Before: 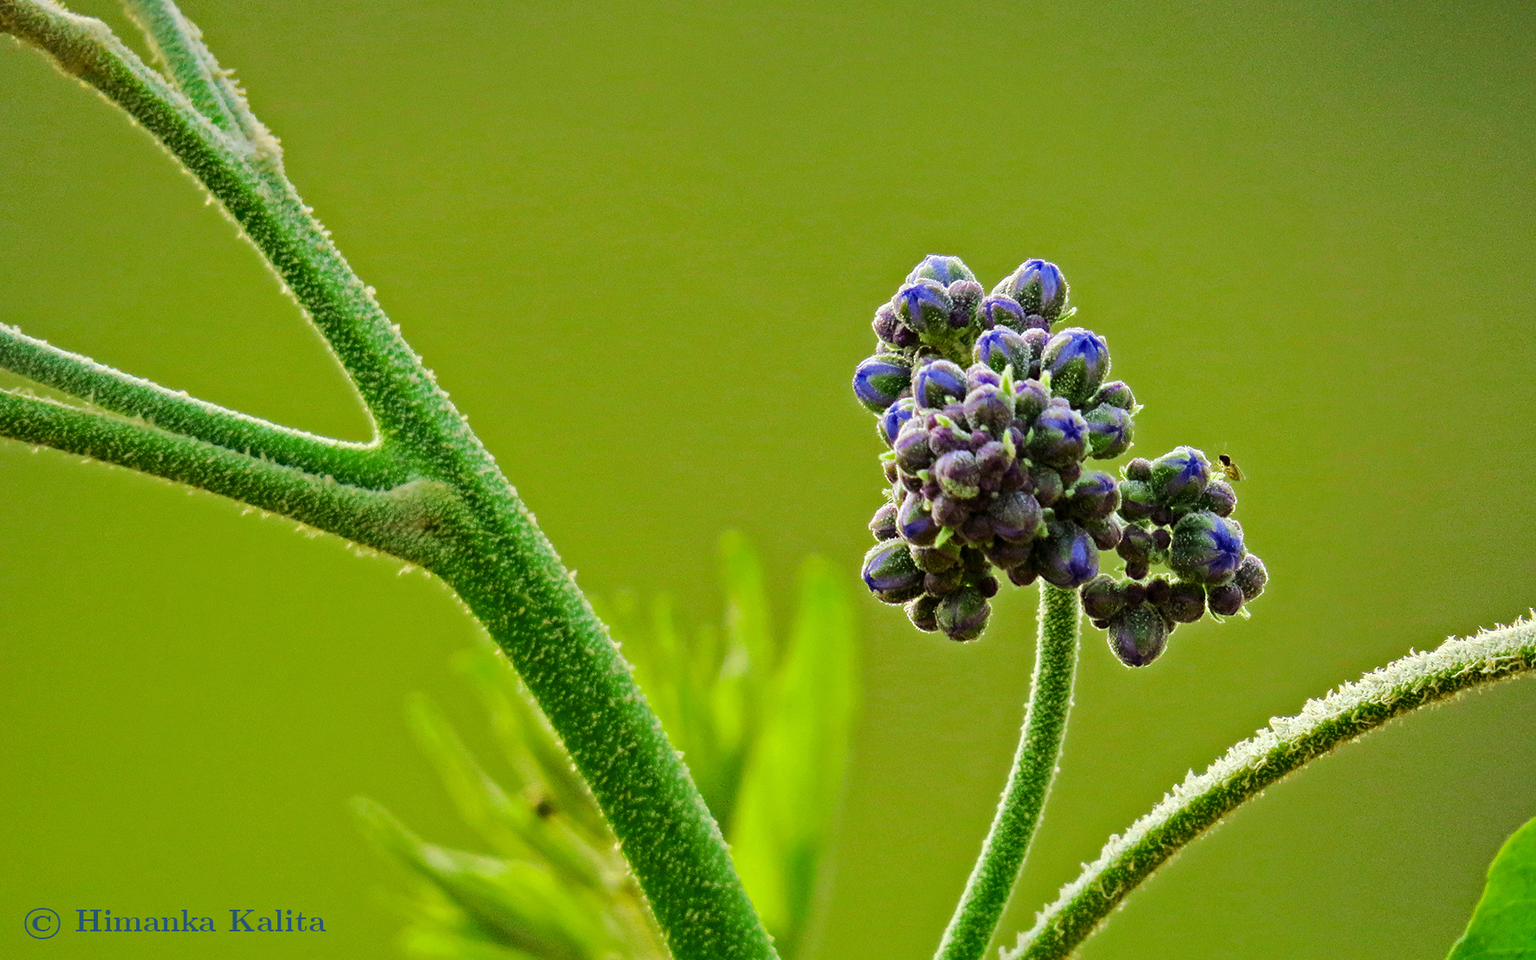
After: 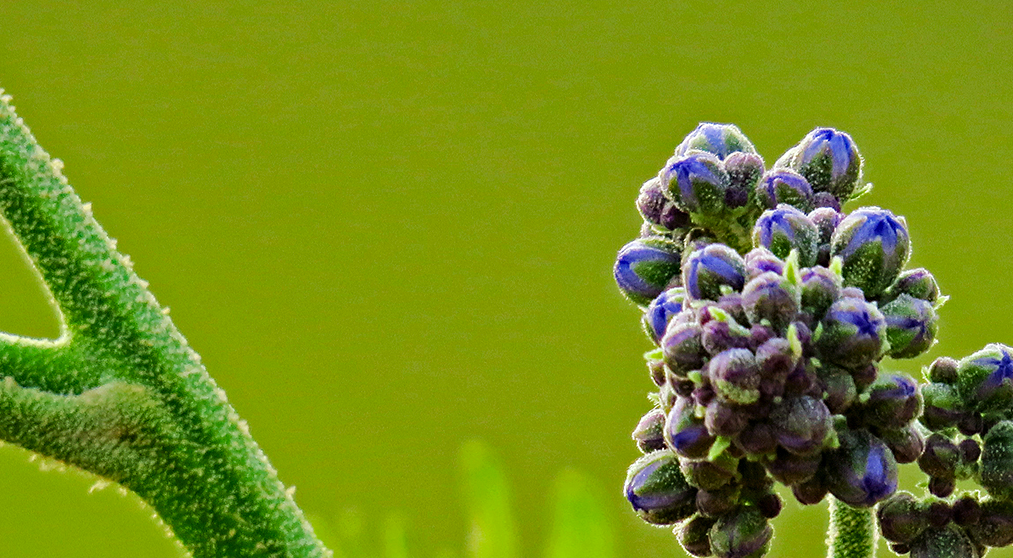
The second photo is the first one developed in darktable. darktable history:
crop: left 20.932%, top 15.471%, right 21.848%, bottom 34.081%
haze removal: compatibility mode true, adaptive false
